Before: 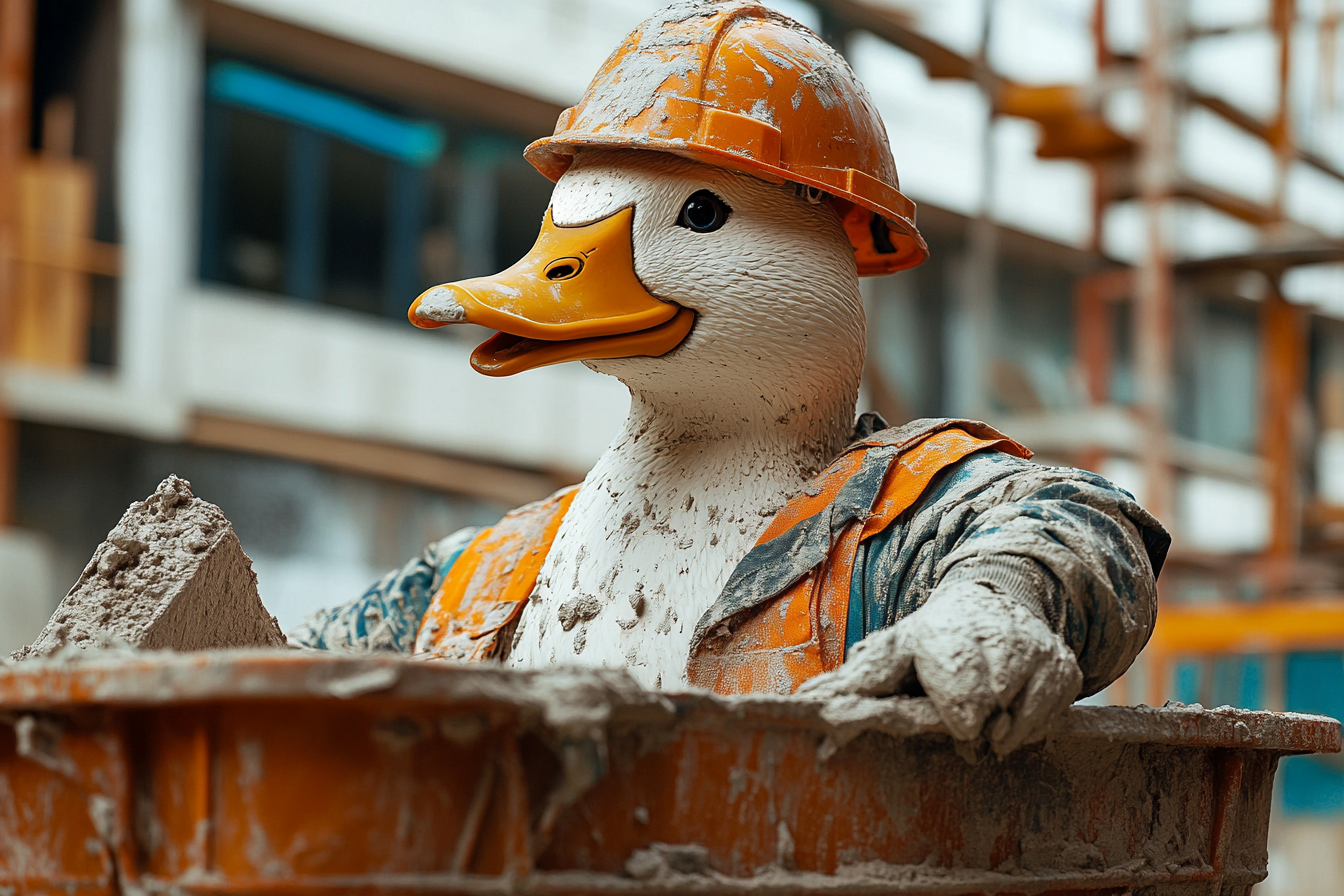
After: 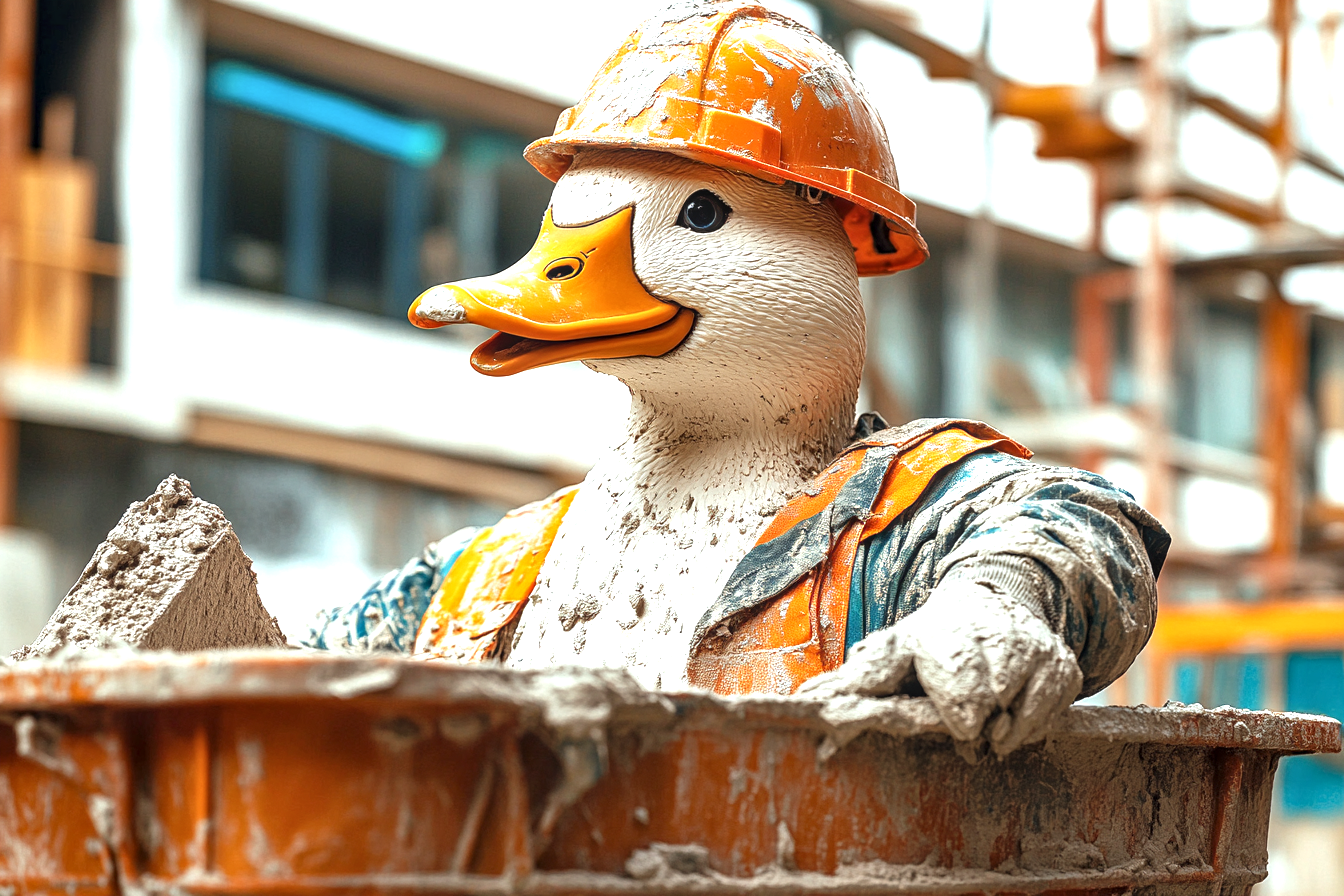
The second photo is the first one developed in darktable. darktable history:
local contrast: on, module defaults
exposure: black level correction 0, exposure 1.104 EV, compensate highlight preservation false
